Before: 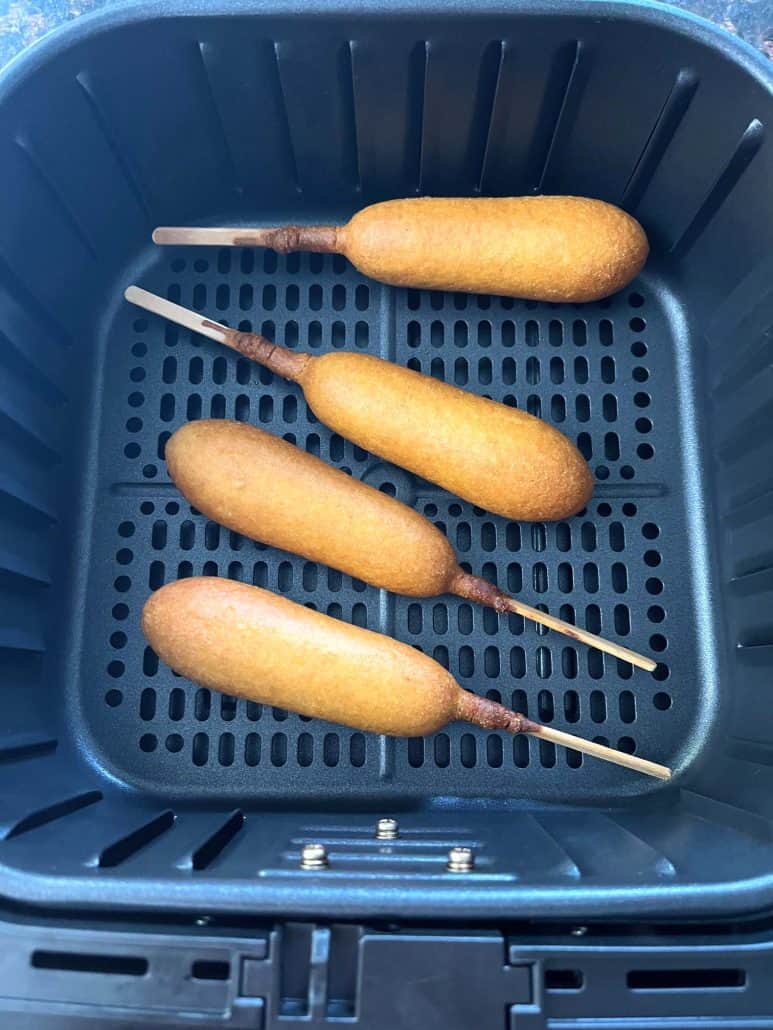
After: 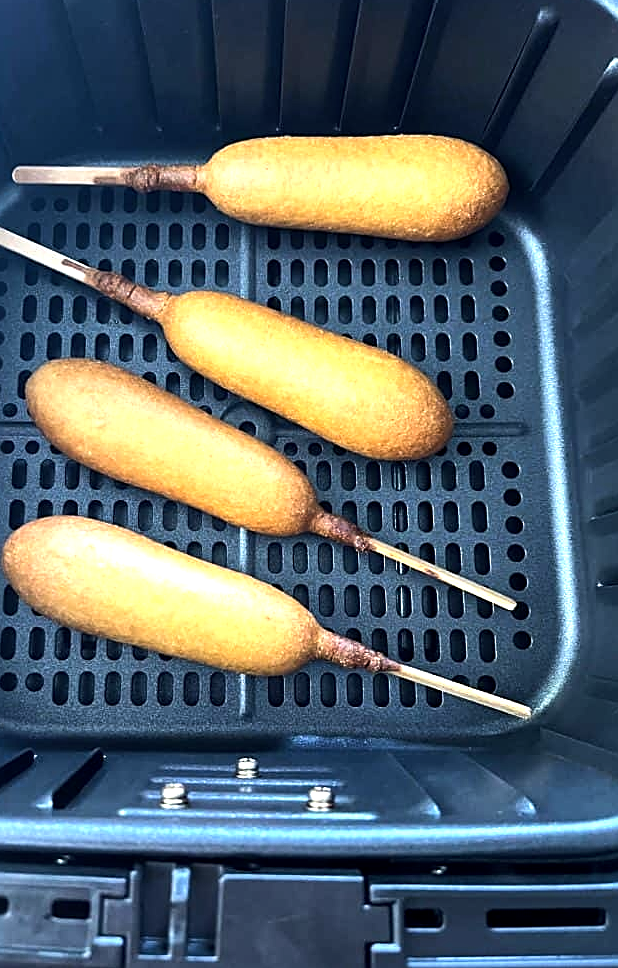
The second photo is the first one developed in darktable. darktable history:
color correction: highlights b* 2.92
local contrast: highlights 102%, shadows 98%, detail 119%, midtone range 0.2
crop and rotate: left 18.181%, top 5.955%, right 1.861%
sharpen: on, module defaults
tone equalizer: -8 EV -0.771 EV, -7 EV -0.701 EV, -6 EV -0.581 EV, -5 EV -0.391 EV, -3 EV 0.376 EV, -2 EV 0.6 EV, -1 EV 0.675 EV, +0 EV 0.723 EV, edges refinement/feathering 500, mask exposure compensation -1.57 EV, preserve details no
